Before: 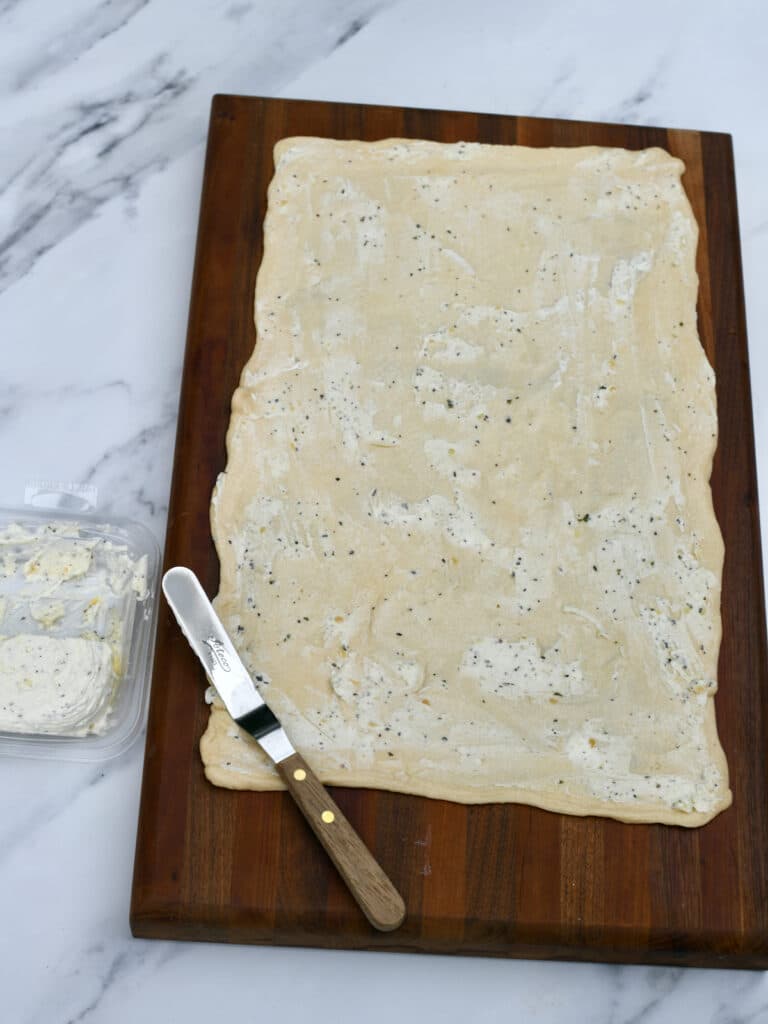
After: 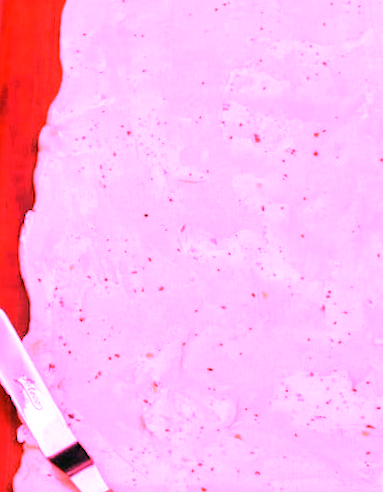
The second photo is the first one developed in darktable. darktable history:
rotate and perspective: rotation -1°, crop left 0.011, crop right 0.989, crop top 0.025, crop bottom 0.975
crop: left 25%, top 25%, right 25%, bottom 25%
white balance: red 4.26, blue 1.802
